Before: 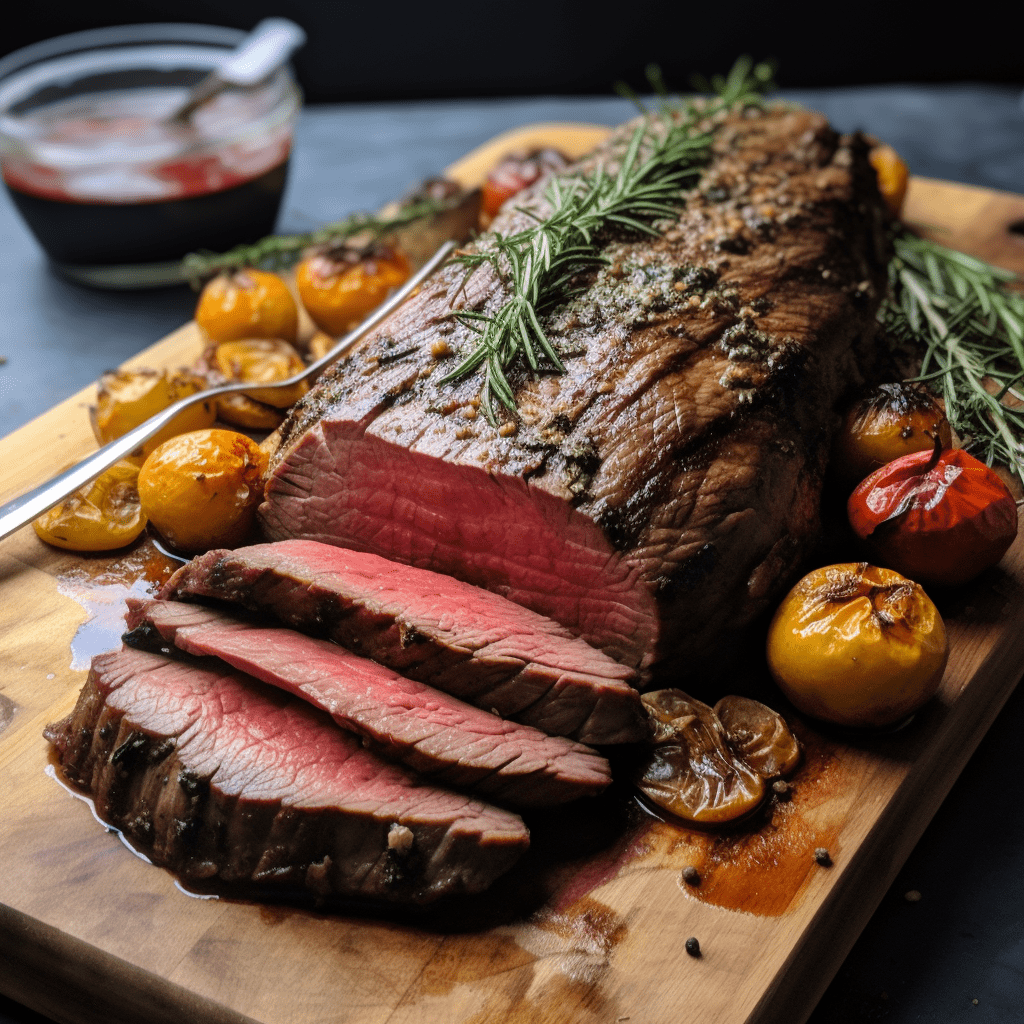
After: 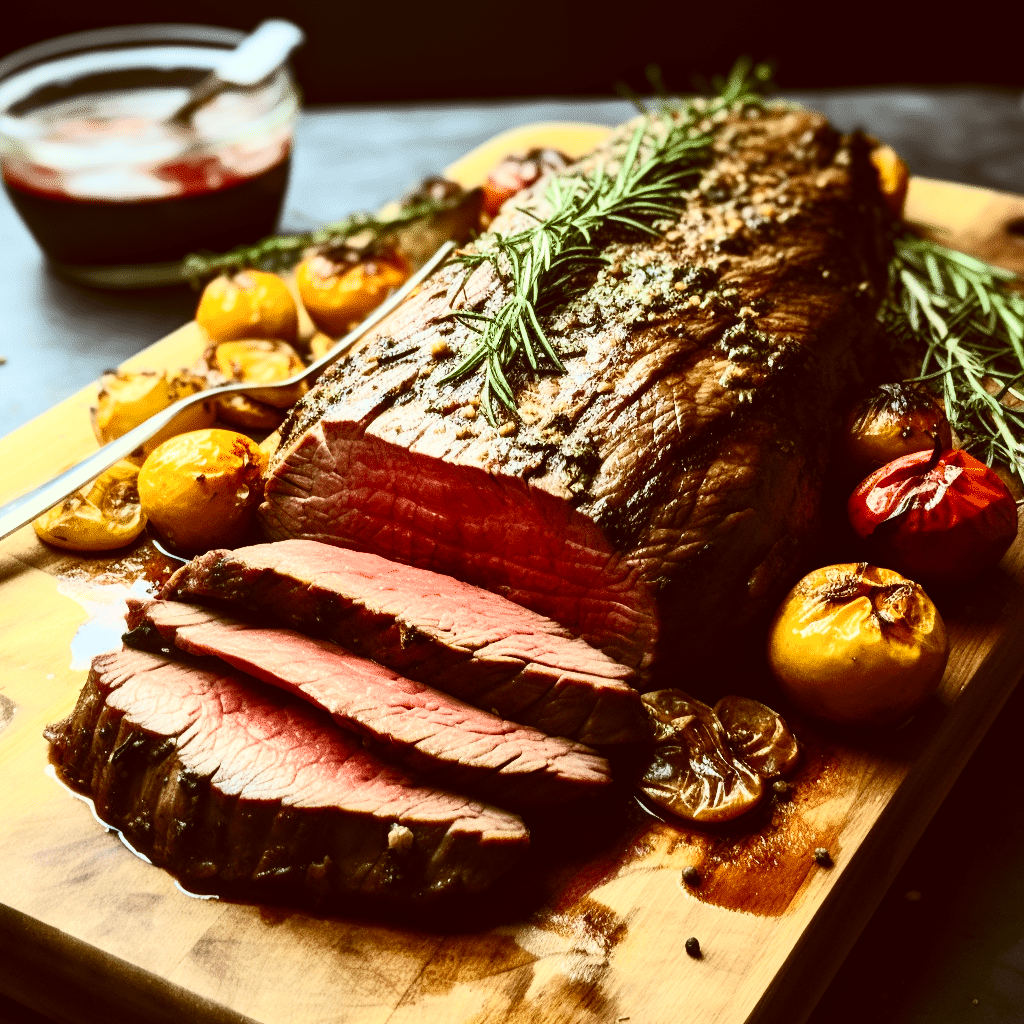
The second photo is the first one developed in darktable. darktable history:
color correction: highlights a* -6.17, highlights b* 9.36, shadows a* 10.47, shadows b* 23.99
contrast brightness saturation: contrast 0.614, brightness 0.328, saturation 0.136
